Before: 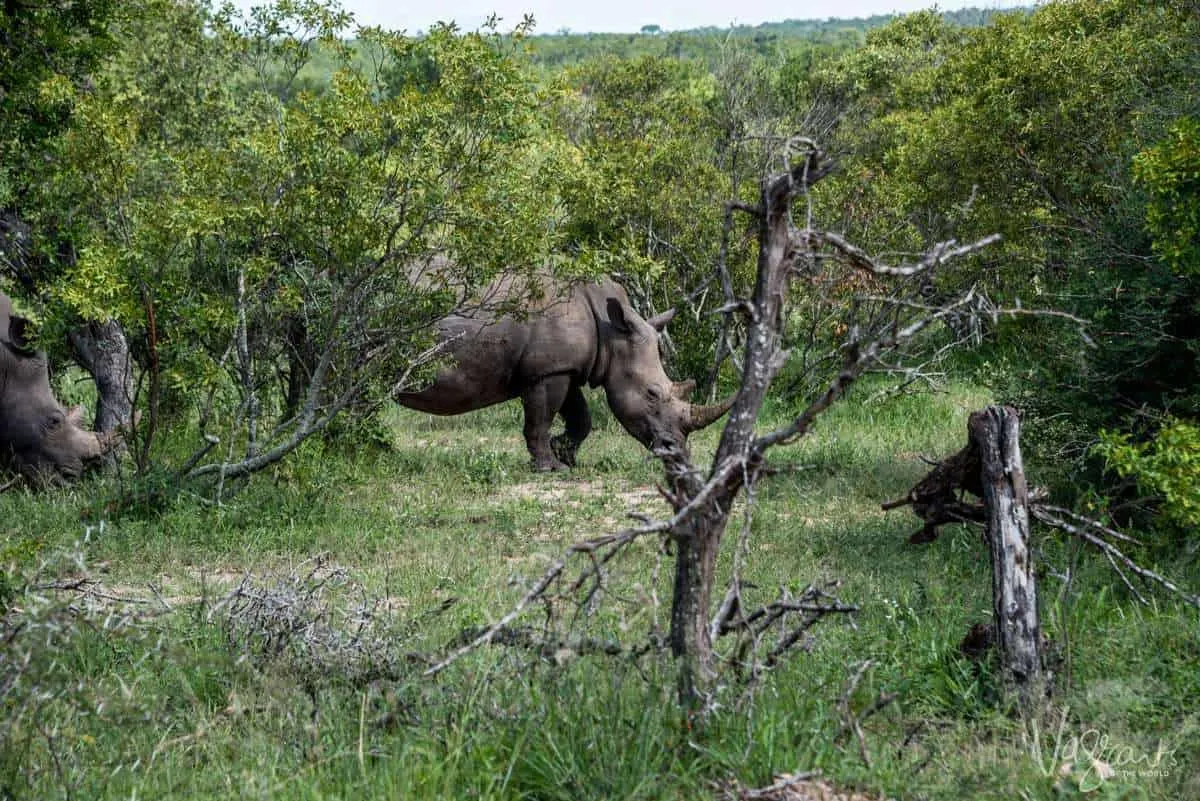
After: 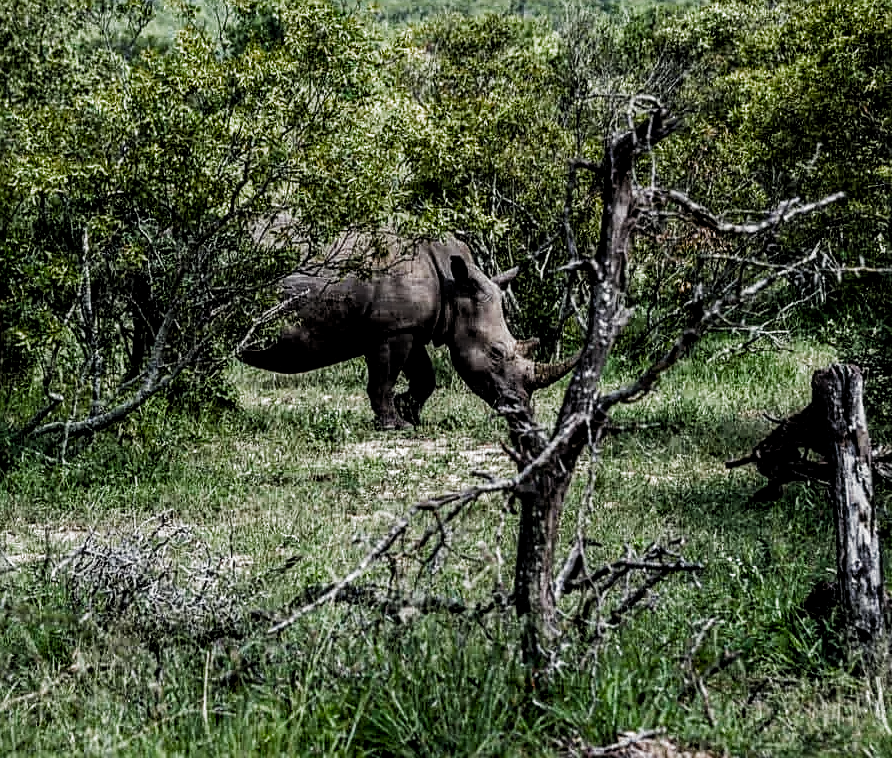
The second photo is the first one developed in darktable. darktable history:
tone equalizer: edges refinement/feathering 500, mask exposure compensation -1.57 EV, preserve details no
crop and rotate: left 13.06%, top 5.287%, right 12.56%
color balance rgb: power › luminance -9.227%, linear chroma grading › shadows -2.056%, linear chroma grading › highlights -13.916%, linear chroma grading › global chroma -9.982%, linear chroma grading › mid-tones -9.571%, perceptual saturation grading › global saturation 45.513%, perceptual saturation grading › highlights -49.595%, perceptual saturation grading › shadows 29.47%
local contrast: on, module defaults
sharpen: on, module defaults
filmic rgb: black relative exposure -6.43 EV, white relative exposure 2.43 EV, target white luminance 99.914%, hardness 5.29, latitude 1.06%, contrast 1.426, highlights saturation mix 2.66%, color science v4 (2020), contrast in shadows soft, contrast in highlights soft
